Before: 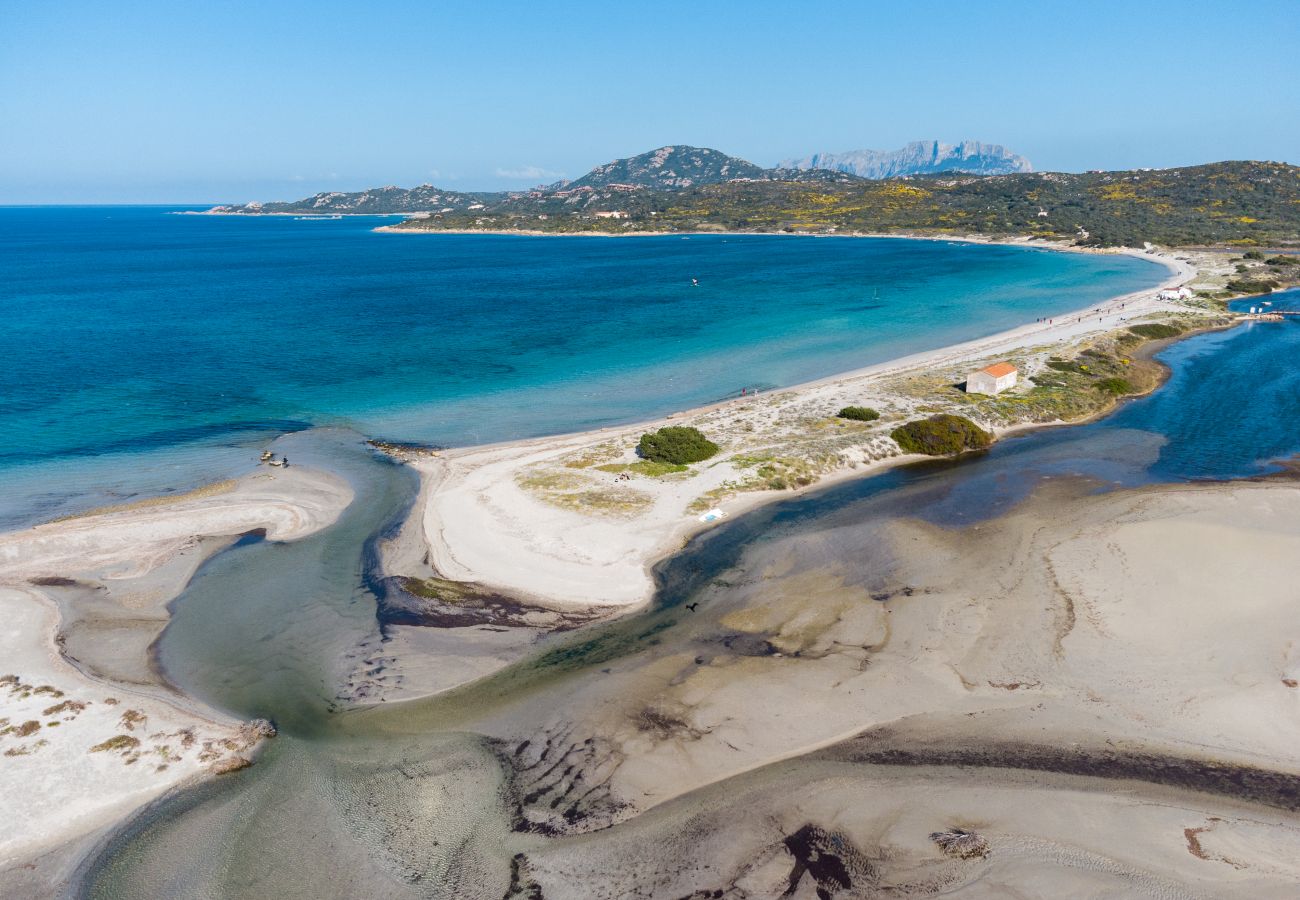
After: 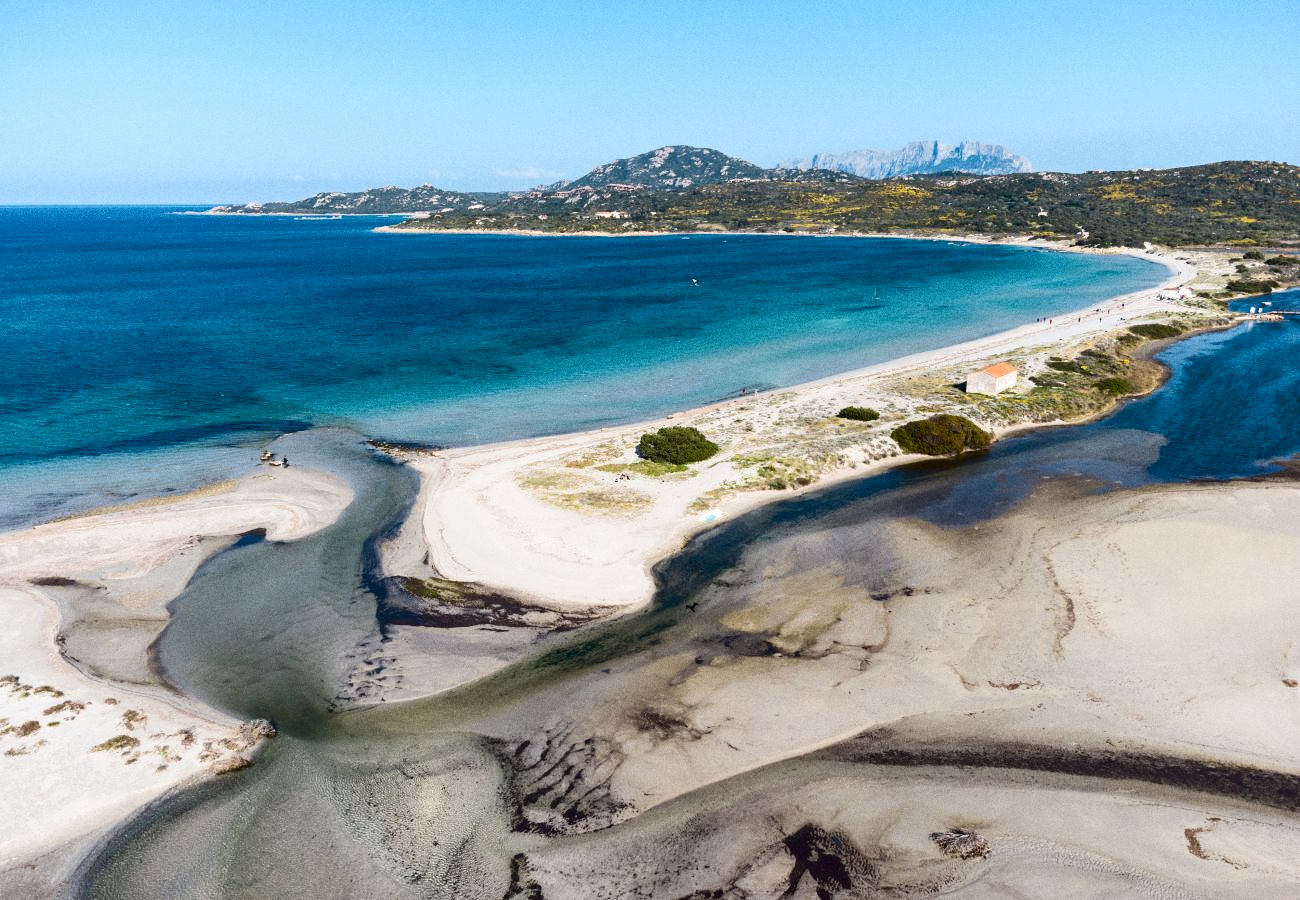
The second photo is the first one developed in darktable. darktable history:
contrast brightness saturation: contrast 0.28
grain: coarseness 0.09 ISO
